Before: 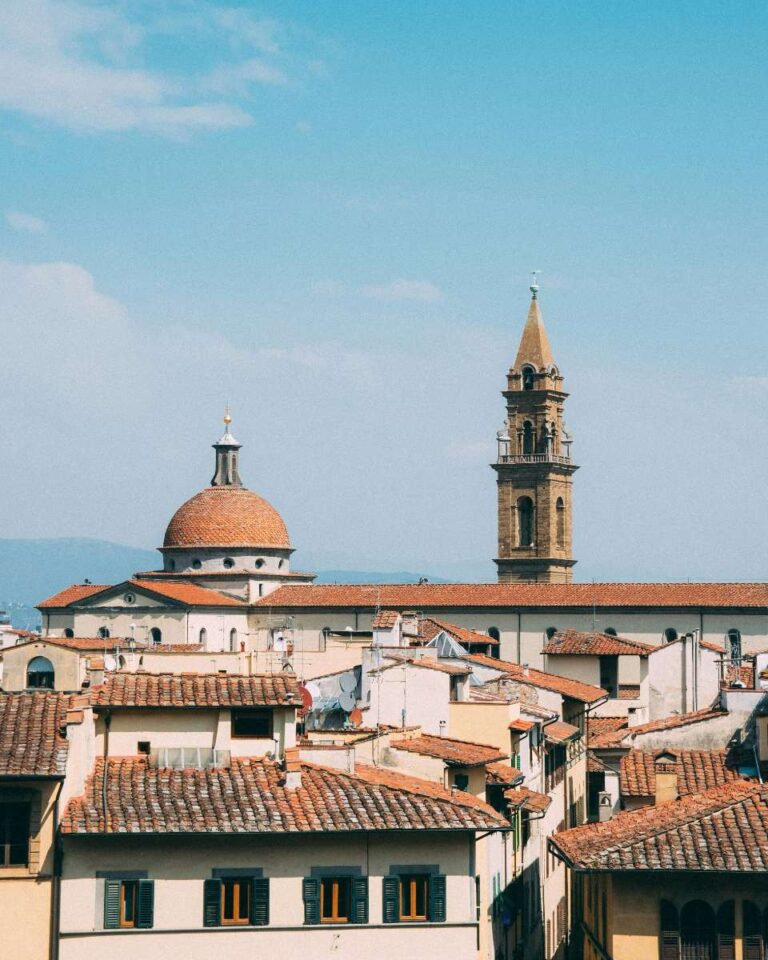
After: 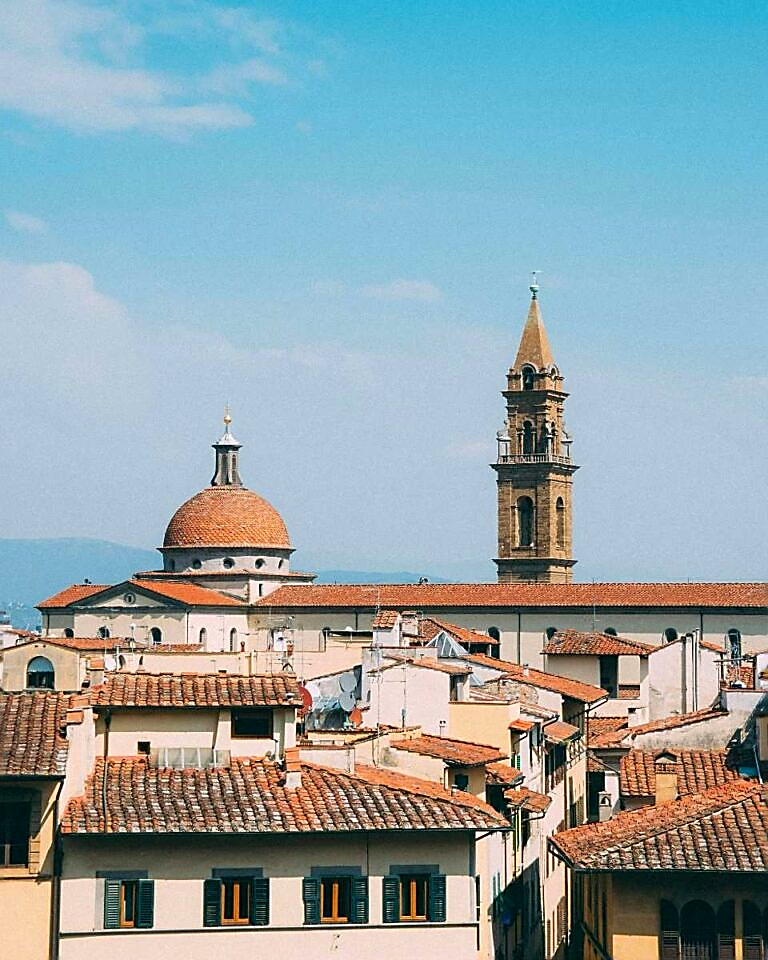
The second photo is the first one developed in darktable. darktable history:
sharpen: radius 1.4, amount 1.25, threshold 0.7
contrast brightness saturation: saturation 0.18
